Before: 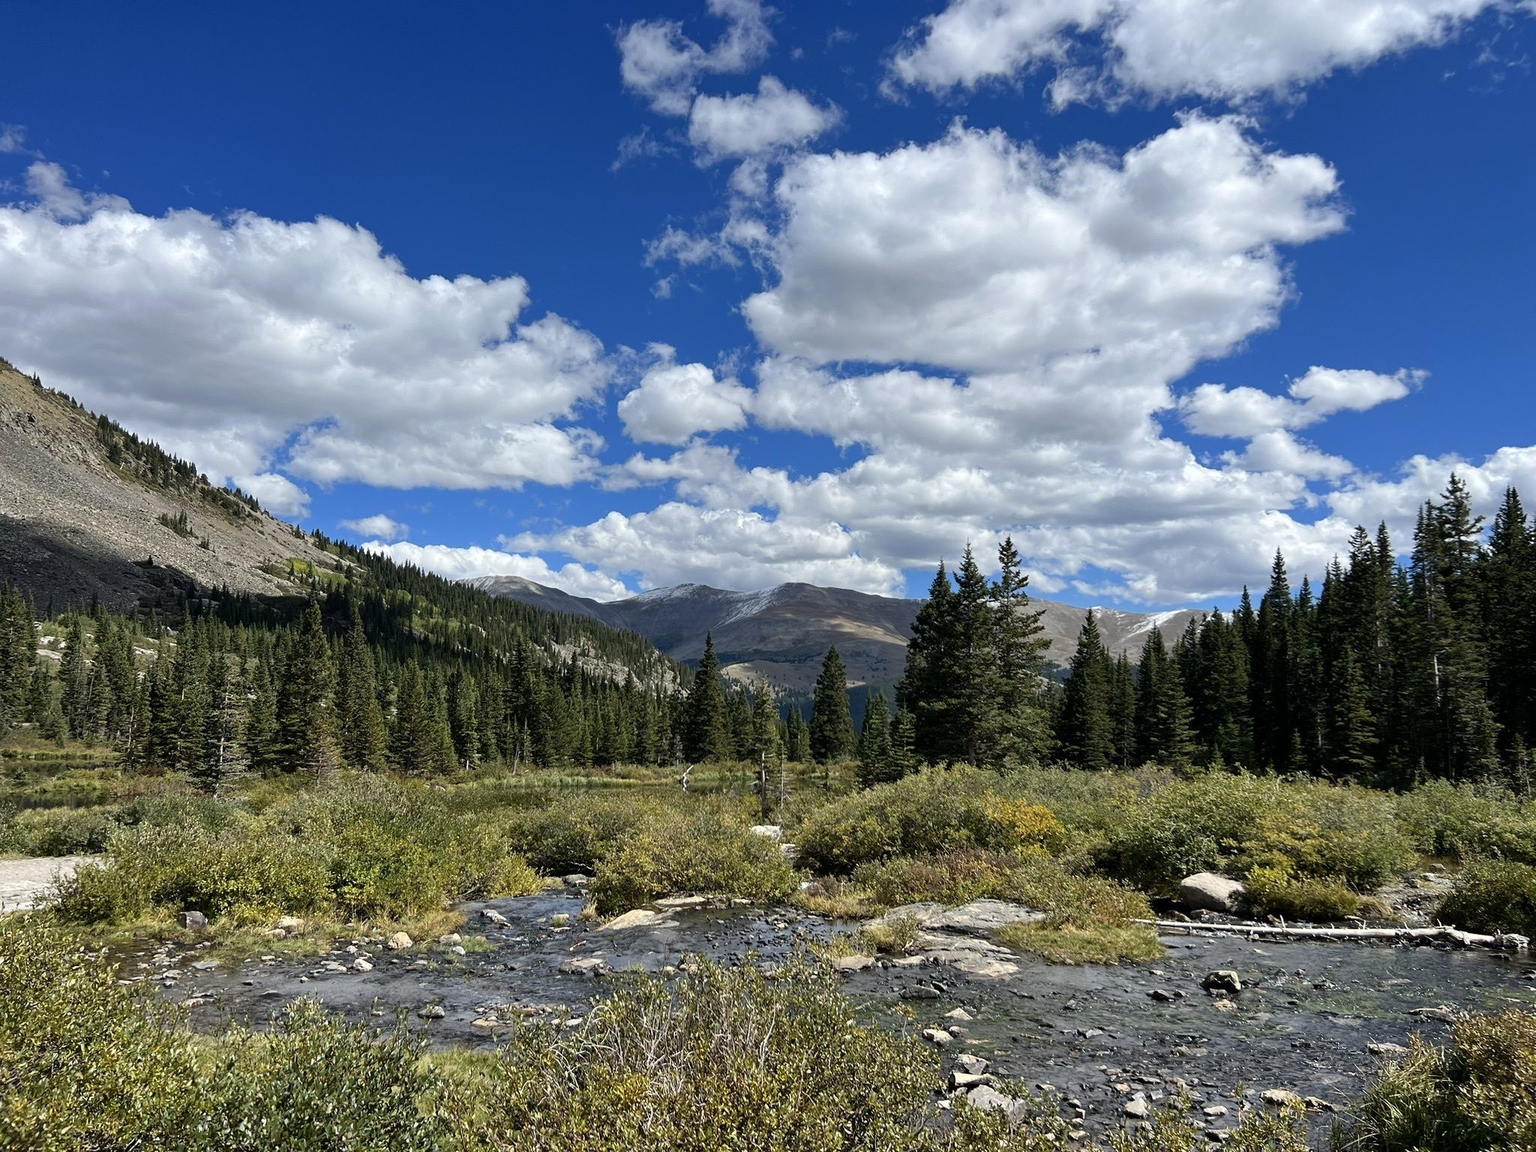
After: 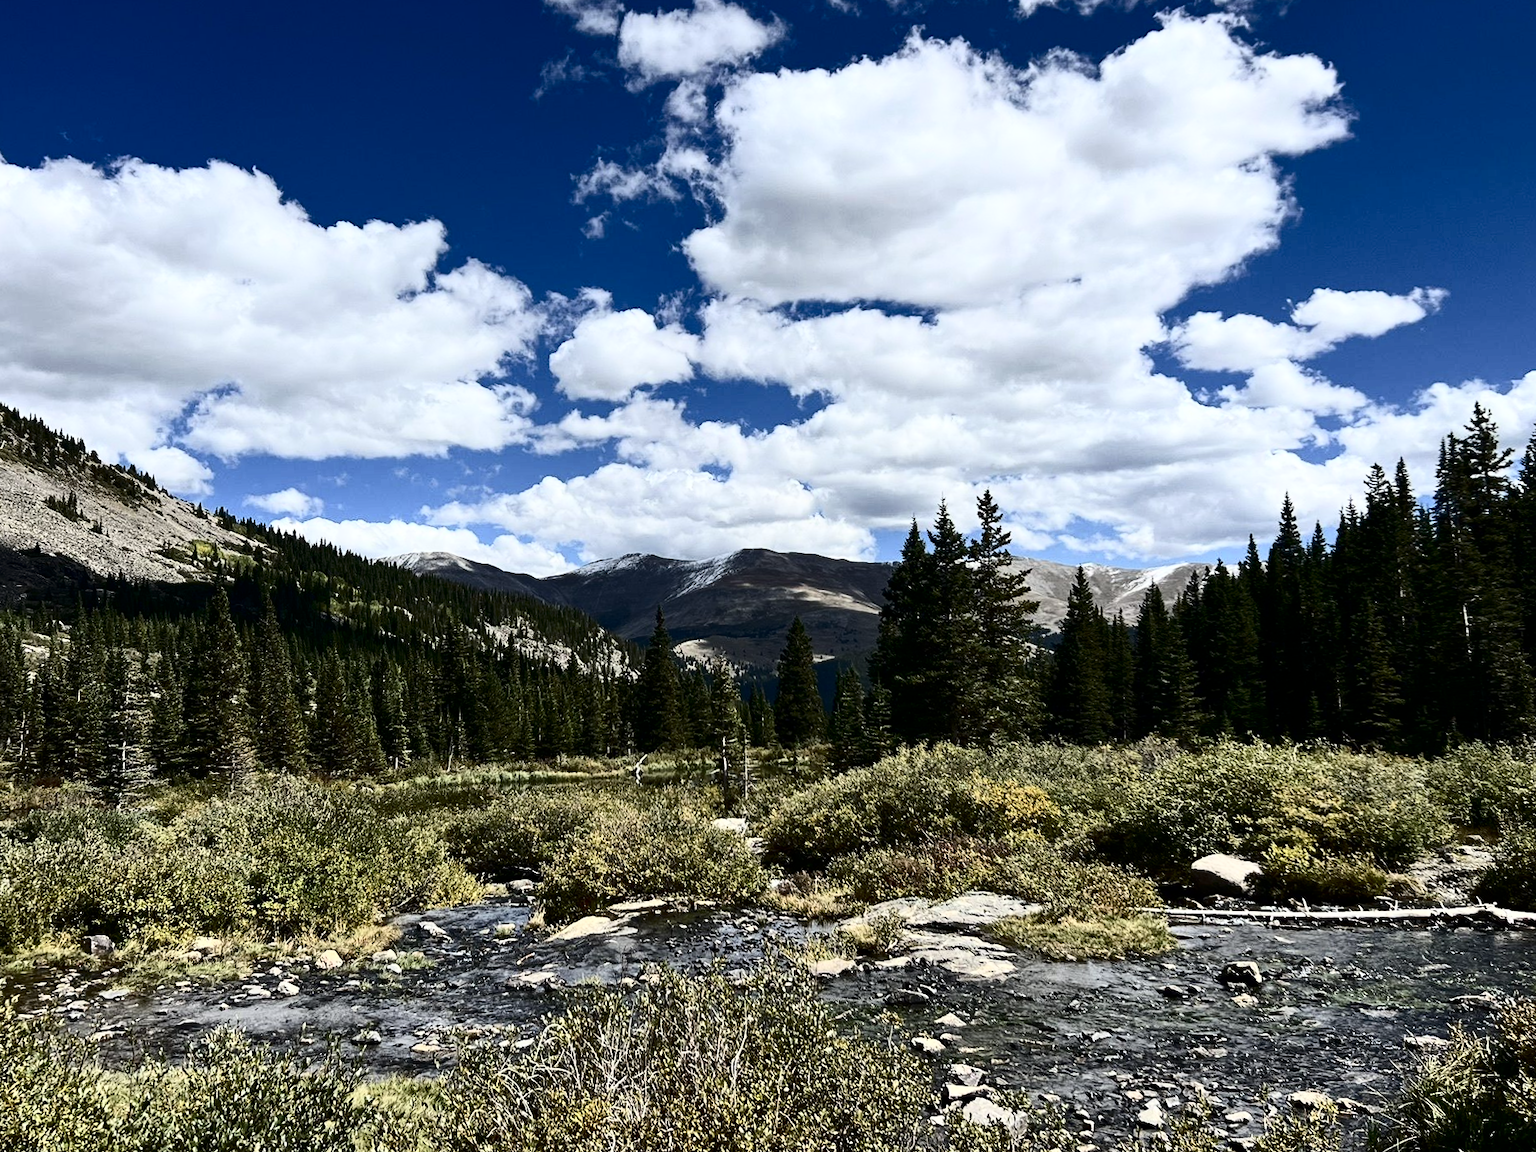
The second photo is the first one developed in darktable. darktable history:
crop and rotate: angle 1.96°, left 5.673%, top 5.673%
contrast brightness saturation: contrast 0.5, saturation -0.1
